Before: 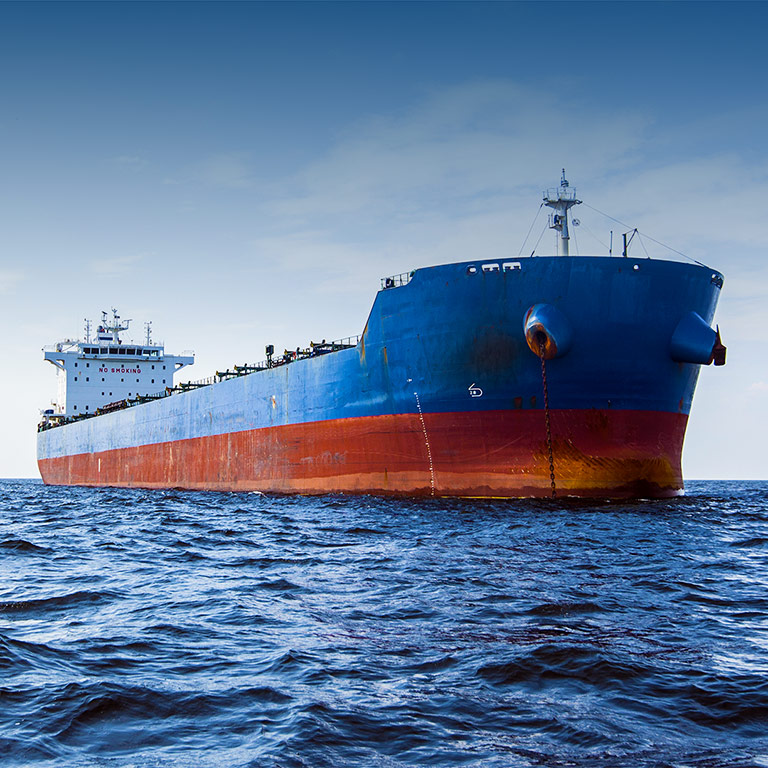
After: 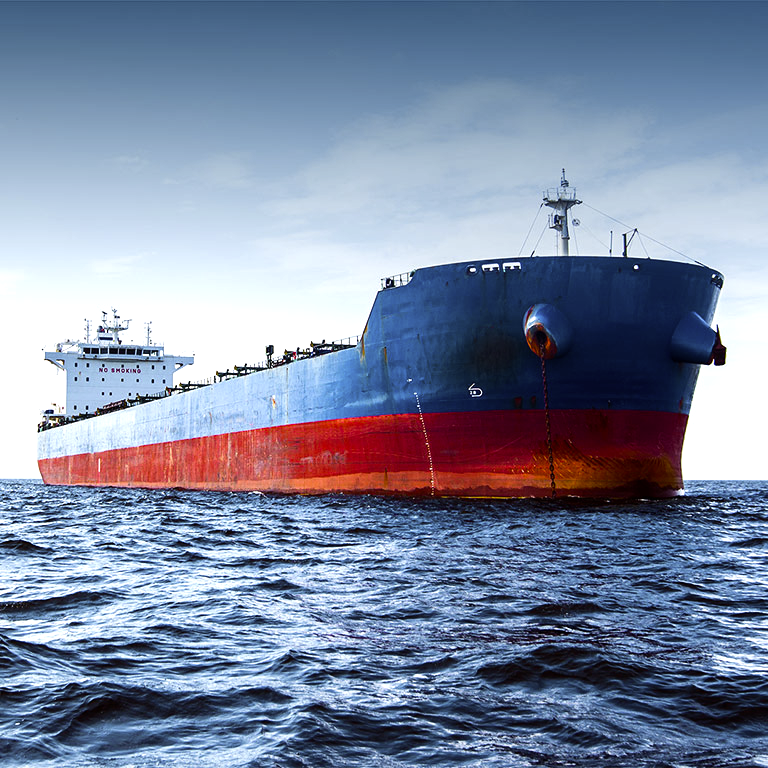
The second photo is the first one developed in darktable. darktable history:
color zones: curves: ch0 [(0, 0.48) (0.209, 0.398) (0.305, 0.332) (0.429, 0.493) (0.571, 0.5) (0.714, 0.5) (0.857, 0.5) (1, 0.48)]; ch1 [(0, 0.633) (0.143, 0.586) (0.286, 0.489) (0.429, 0.448) (0.571, 0.31) (0.714, 0.335) (0.857, 0.492) (1, 0.633)]; ch2 [(0, 0.448) (0.143, 0.498) (0.286, 0.5) (0.429, 0.5) (0.571, 0.5) (0.714, 0.5) (0.857, 0.5) (1, 0.448)]
tone equalizer: -8 EV -0.75 EV, -7 EV -0.7 EV, -6 EV -0.6 EV, -5 EV -0.4 EV, -3 EV 0.4 EV, -2 EV 0.6 EV, -1 EV 0.7 EV, +0 EV 0.75 EV, edges refinement/feathering 500, mask exposure compensation -1.57 EV, preserve details no
